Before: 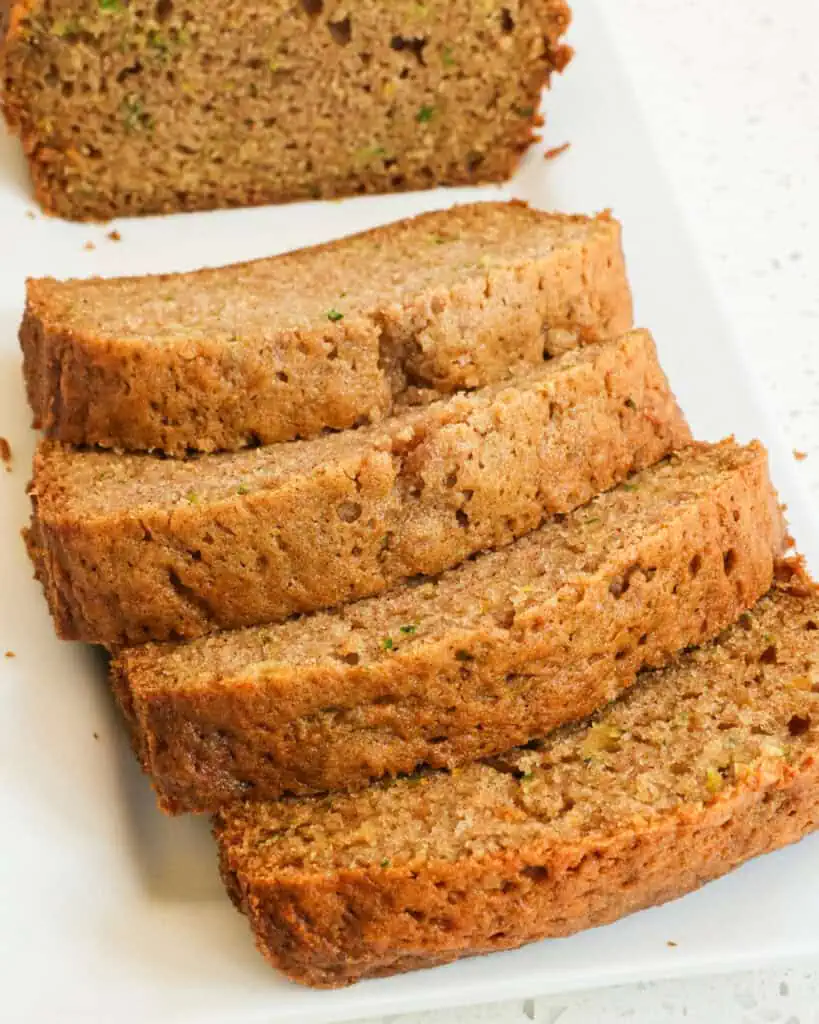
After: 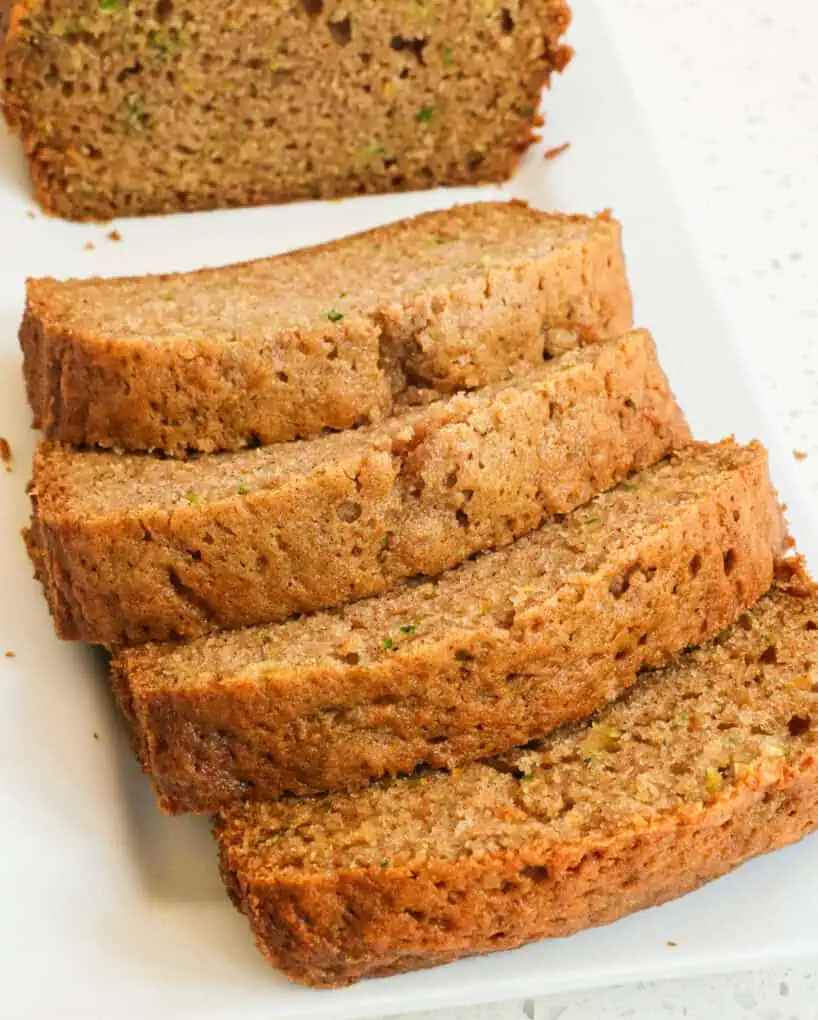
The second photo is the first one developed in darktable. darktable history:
tone equalizer: on, module defaults
crop: top 0.05%, bottom 0.098%
